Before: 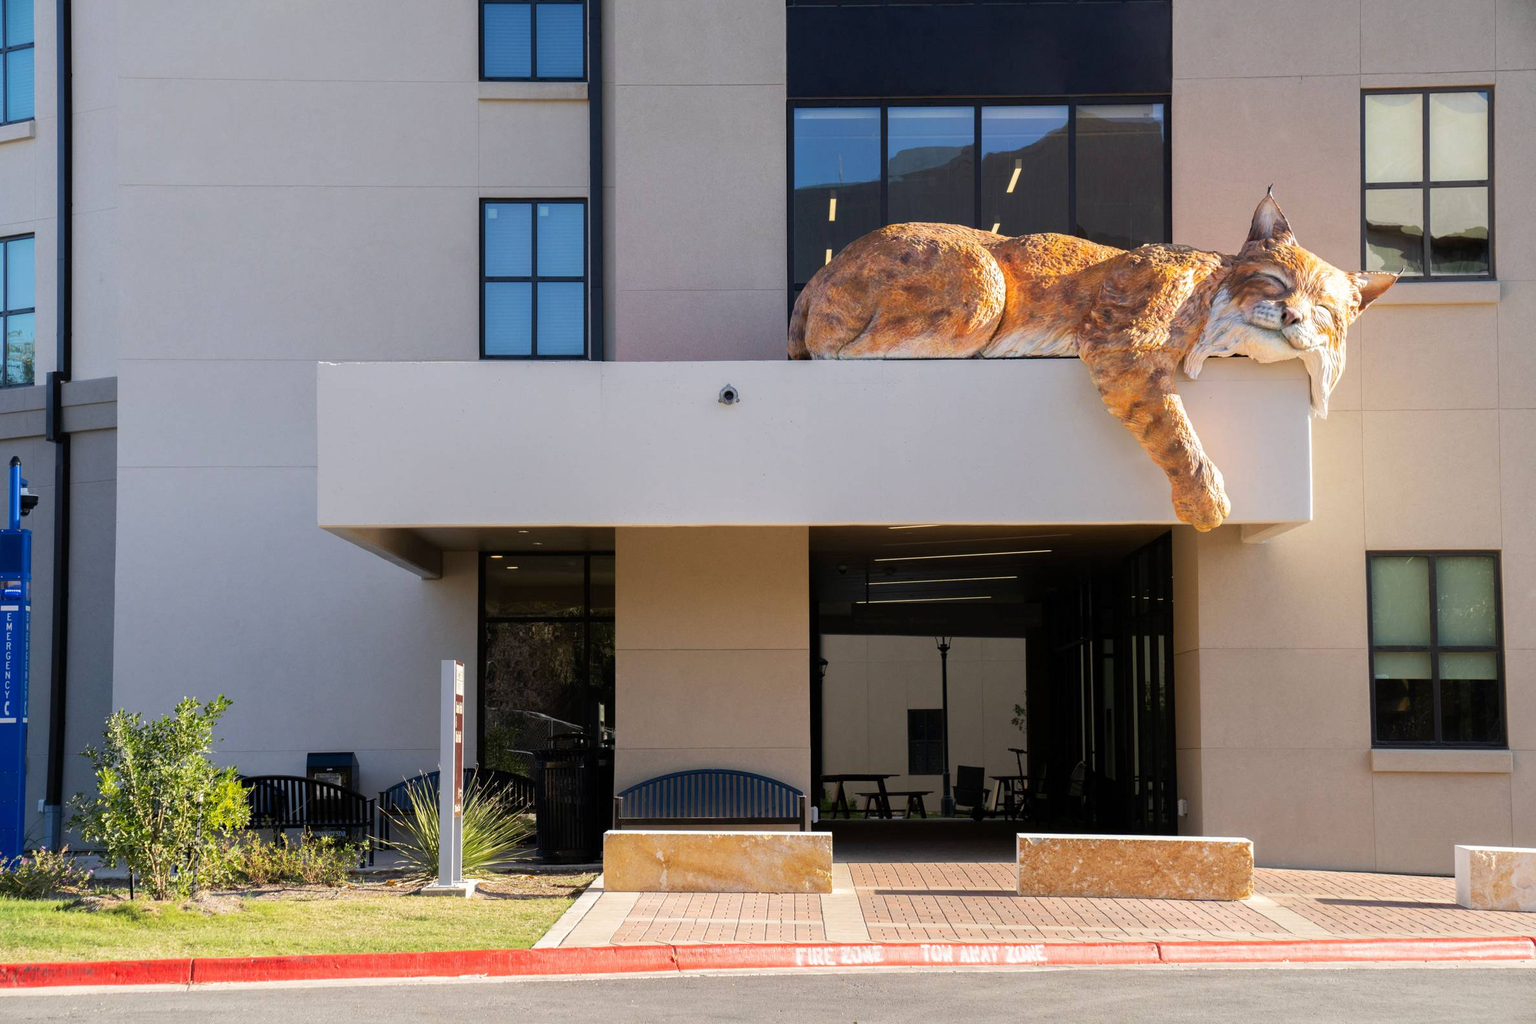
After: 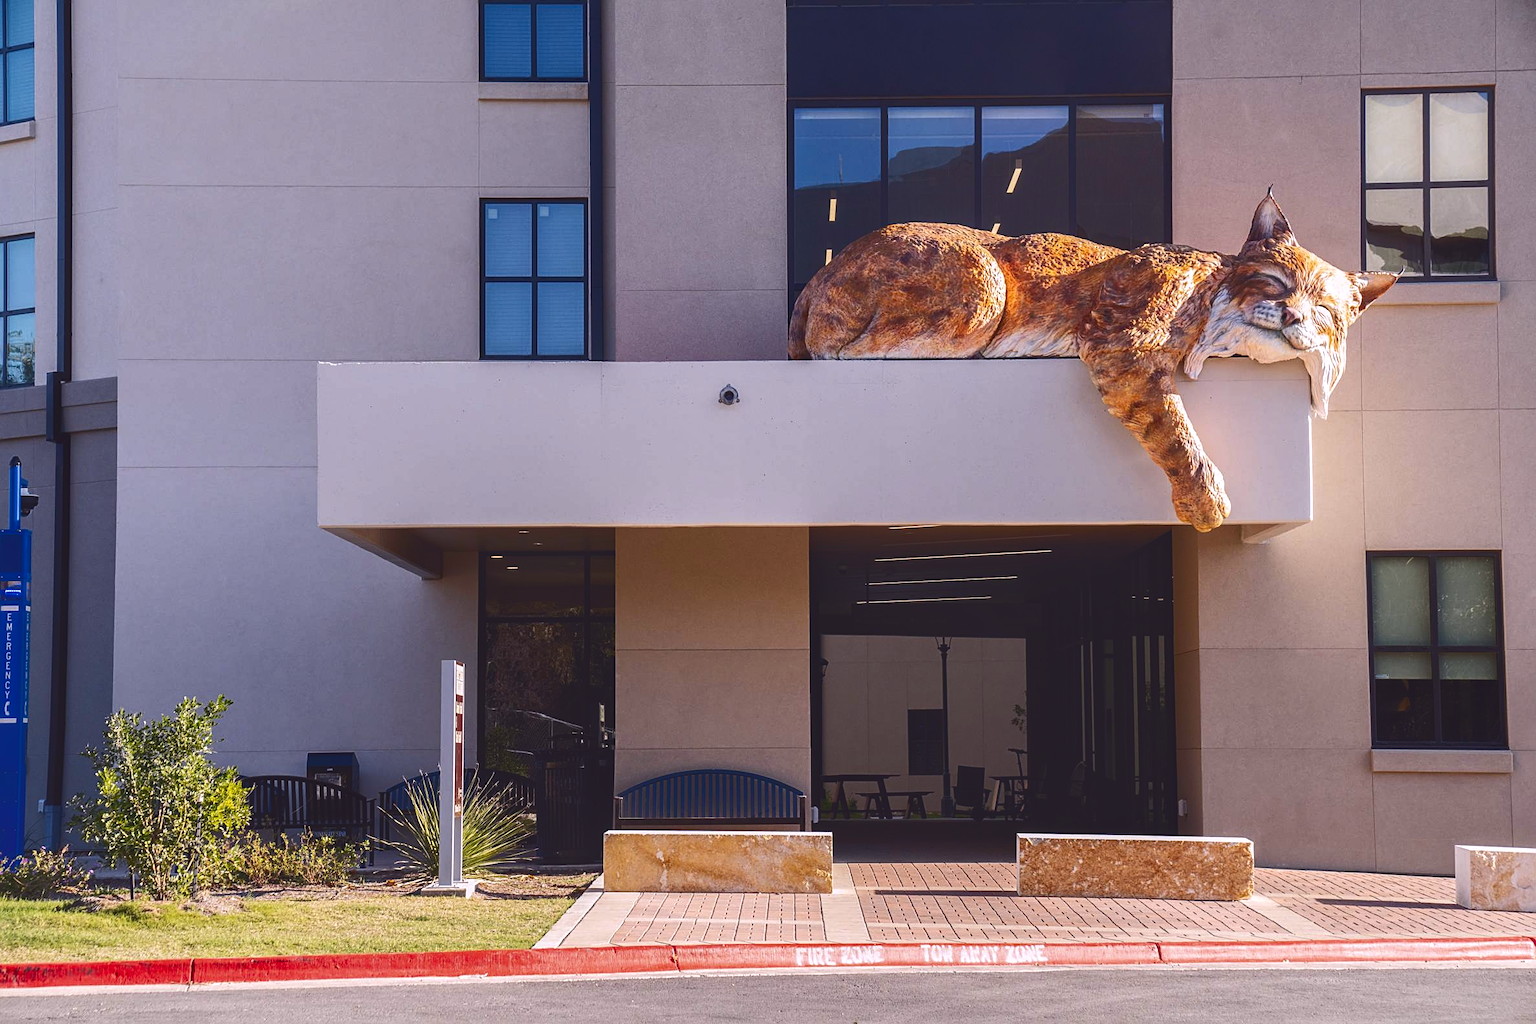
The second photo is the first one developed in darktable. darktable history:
sharpen: on, module defaults
local contrast: detail 130%
tone curve: curves: ch0 [(0, 0.142) (0.384, 0.314) (0.752, 0.711) (0.991, 0.95)]; ch1 [(0.006, 0.129) (0.346, 0.384) (1, 1)]; ch2 [(0.003, 0.057) (0.261, 0.248) (1, 1)], color space Lab, independent channels
